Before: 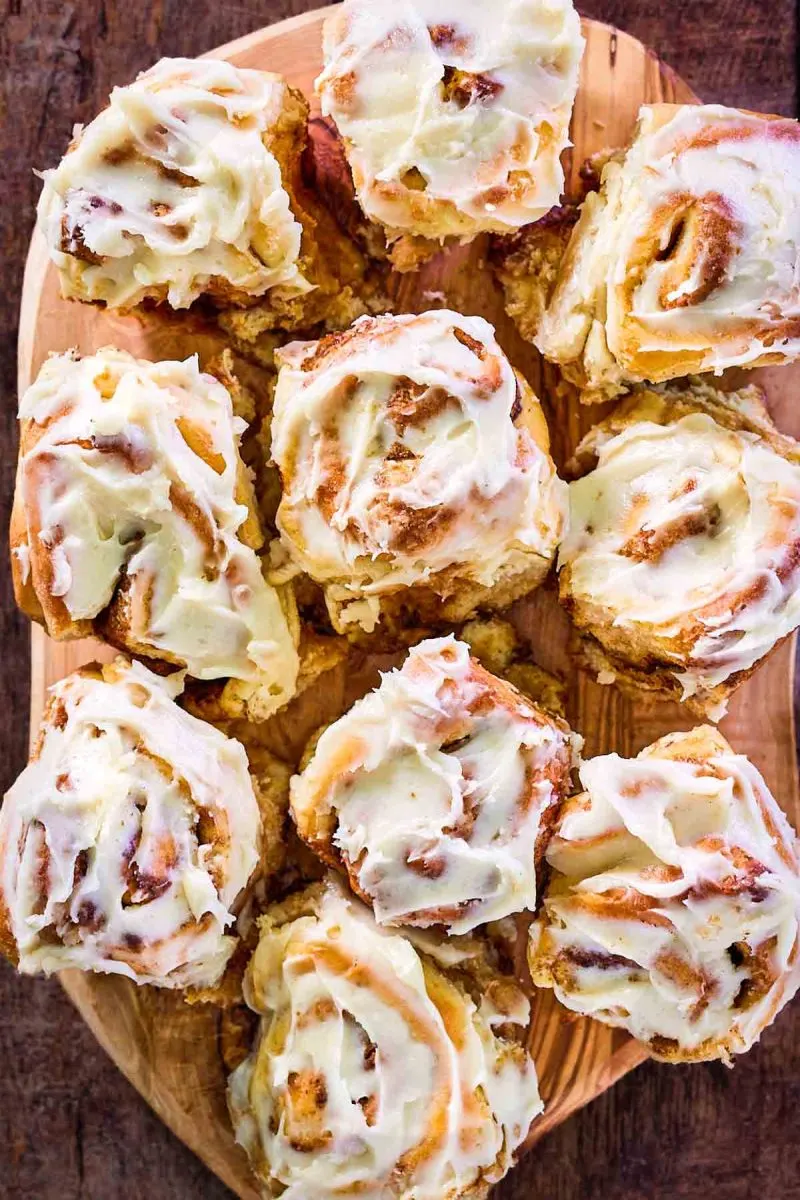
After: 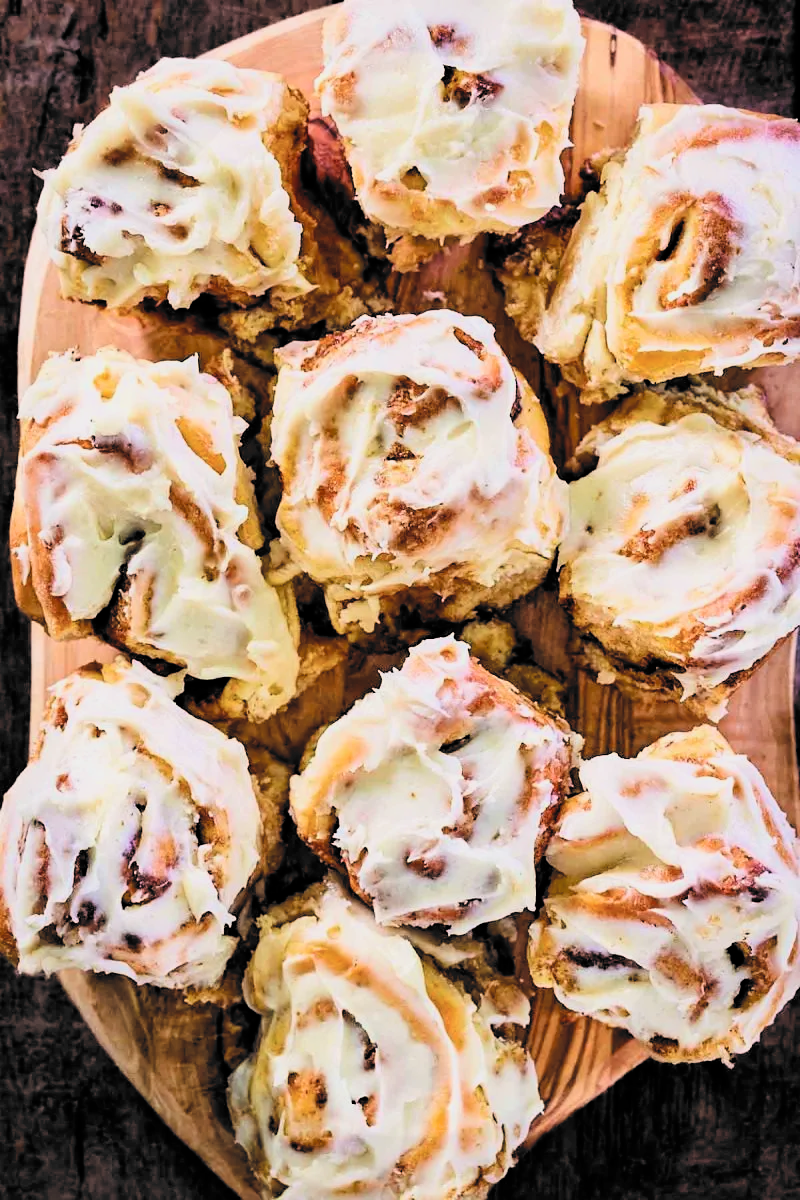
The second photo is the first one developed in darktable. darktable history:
filmic rgb: black relative exposure -5.13 EV, white relative exposure 3.55 EV, hardness 3.19, contrast 1.496, highlights saturation mix -49.47%, color science v6 (2022)
